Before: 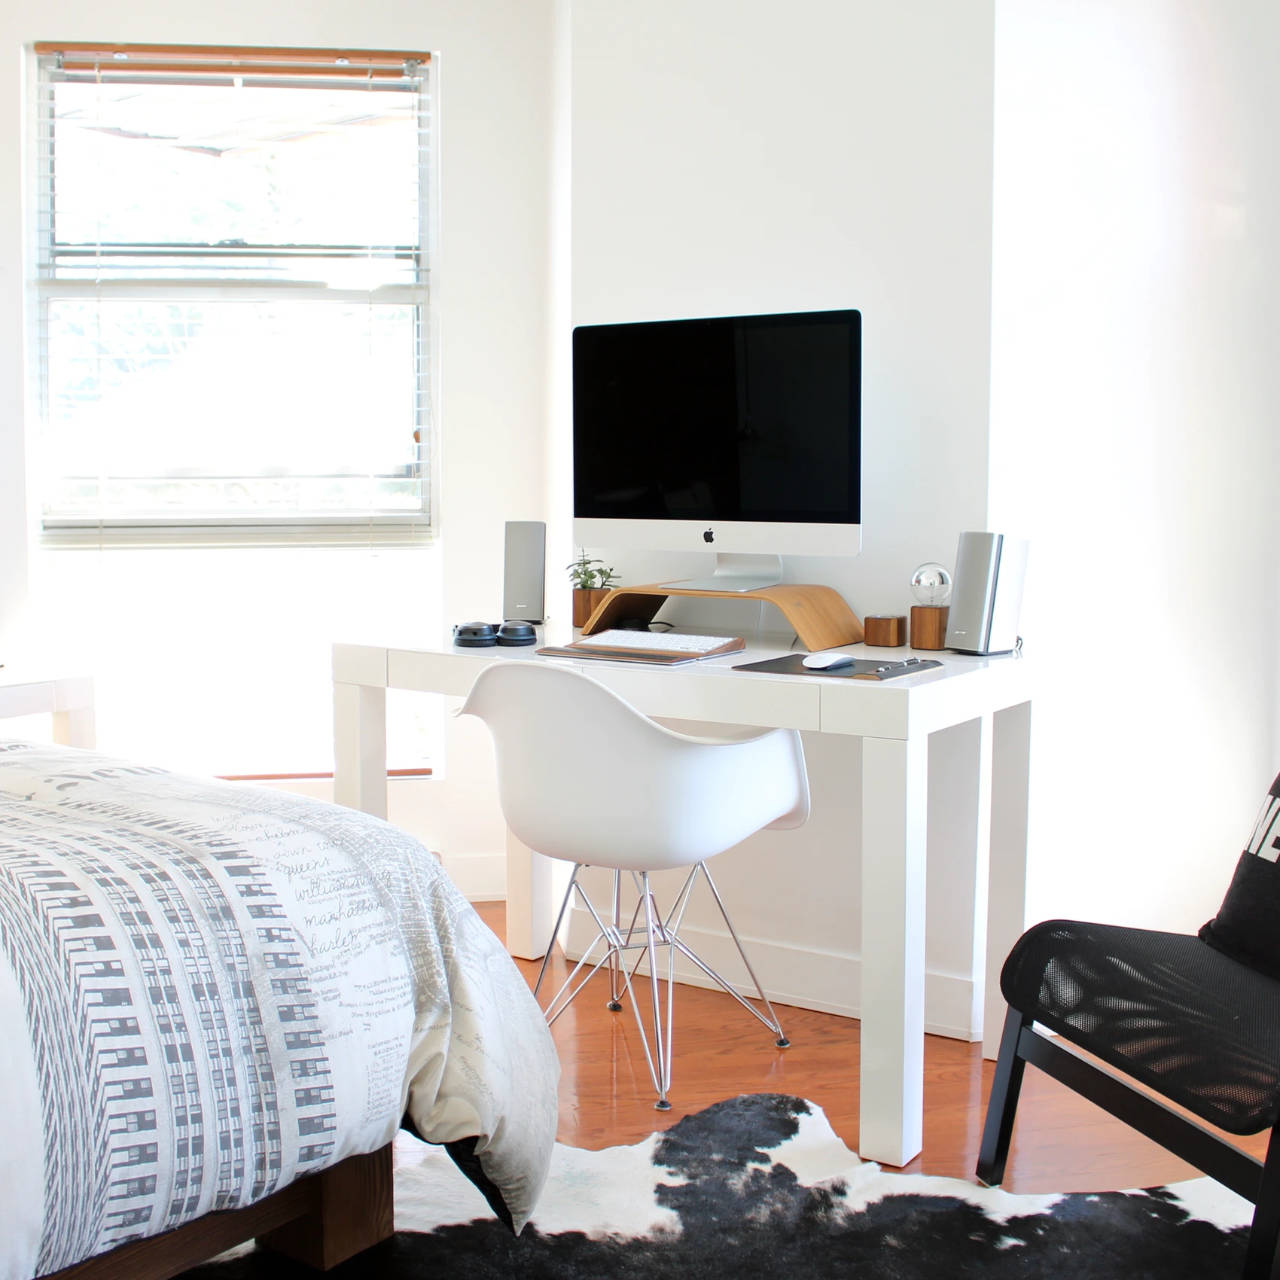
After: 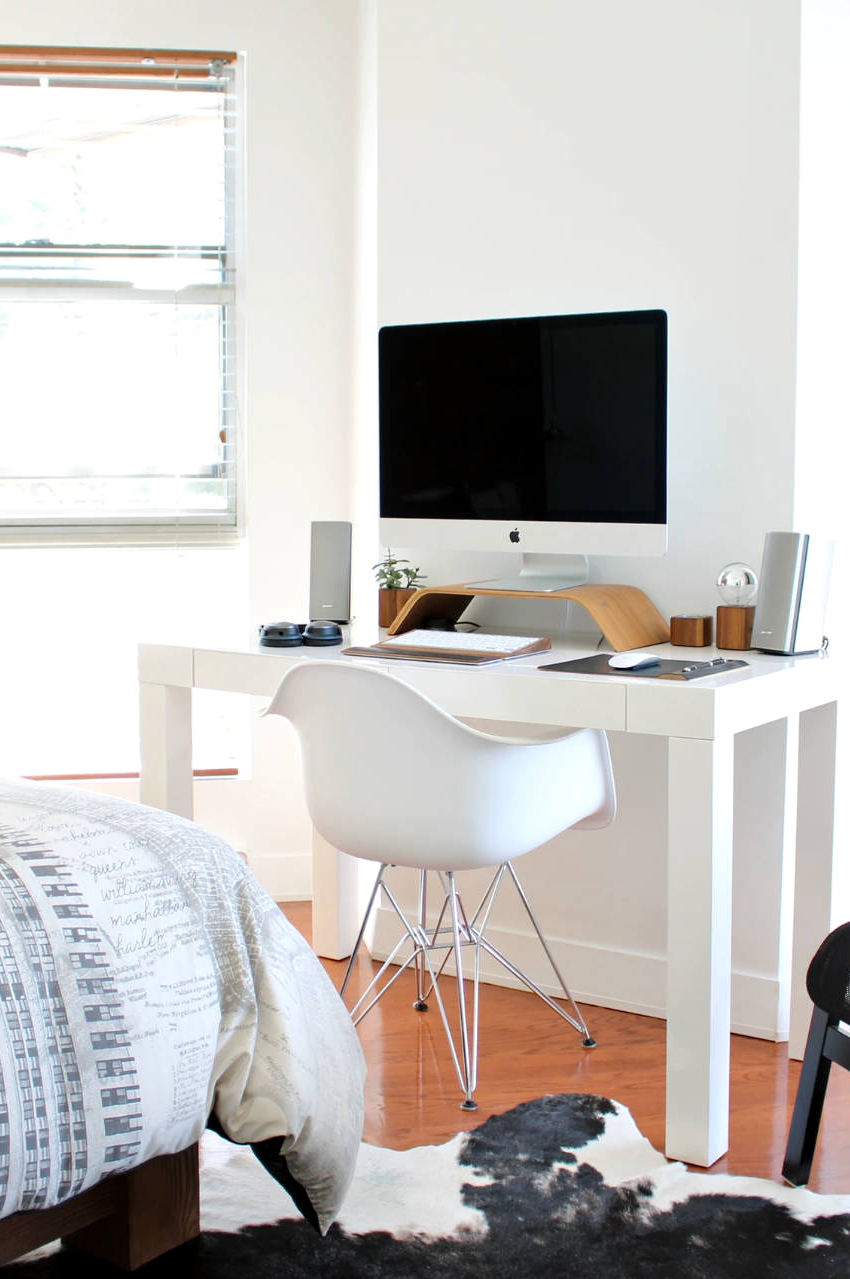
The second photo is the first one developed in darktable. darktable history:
contrast equalizer: y [[0.545, 0.572, 0.59, 0.59, 0.571, 0.545], [0.5 ×6], [0.5 ×6], [0 ×6], [0 ×6]], mix 0.33
crop and rotate: left 15.205%, right 18.328%
